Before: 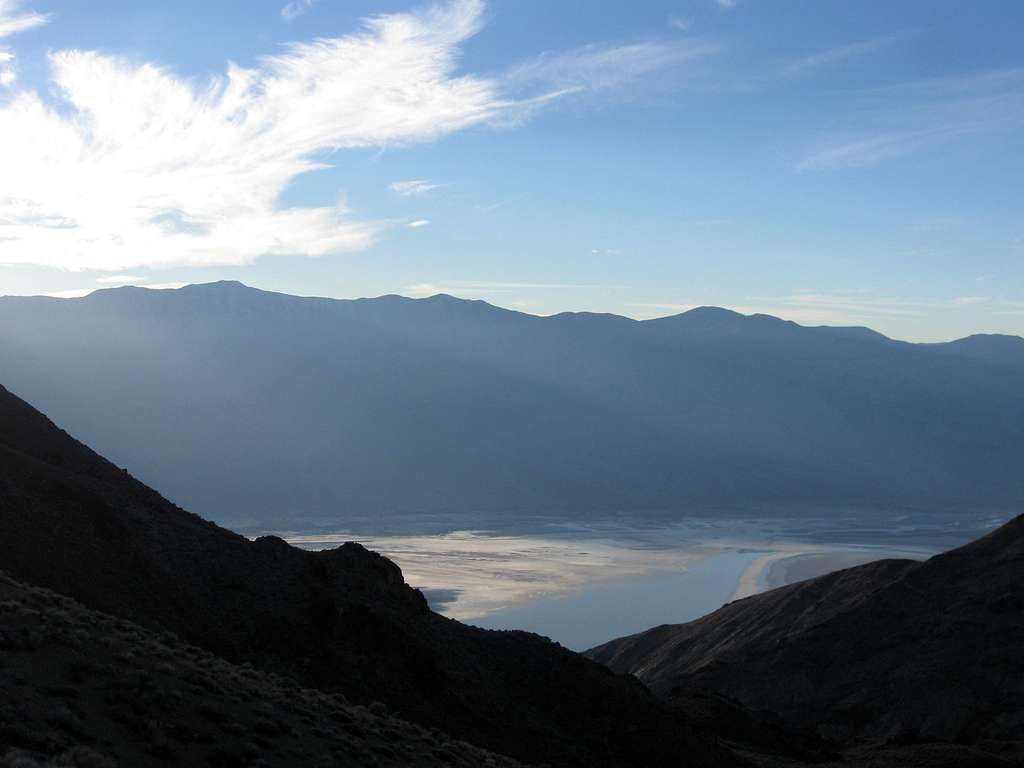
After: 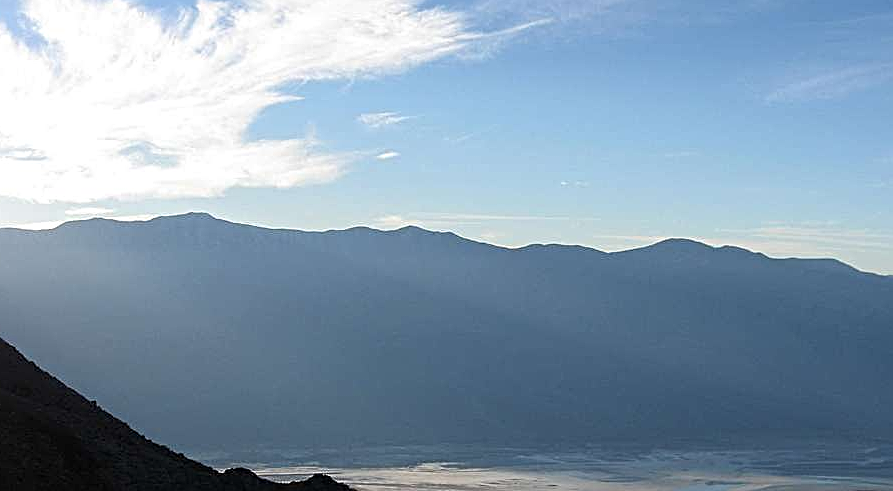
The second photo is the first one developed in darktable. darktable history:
crop: left 3.081%, top 8.964%, right 9.669%, bottom 27.017%
contrast equalizer: y [[0.5, 0.5, 0.5, 0.539, 0.64, 0.611], [0.5 ×6], [0.5 ×6], [0 ×6], [0 ×6]], mix 0.775
sharpen: on, module defaults
